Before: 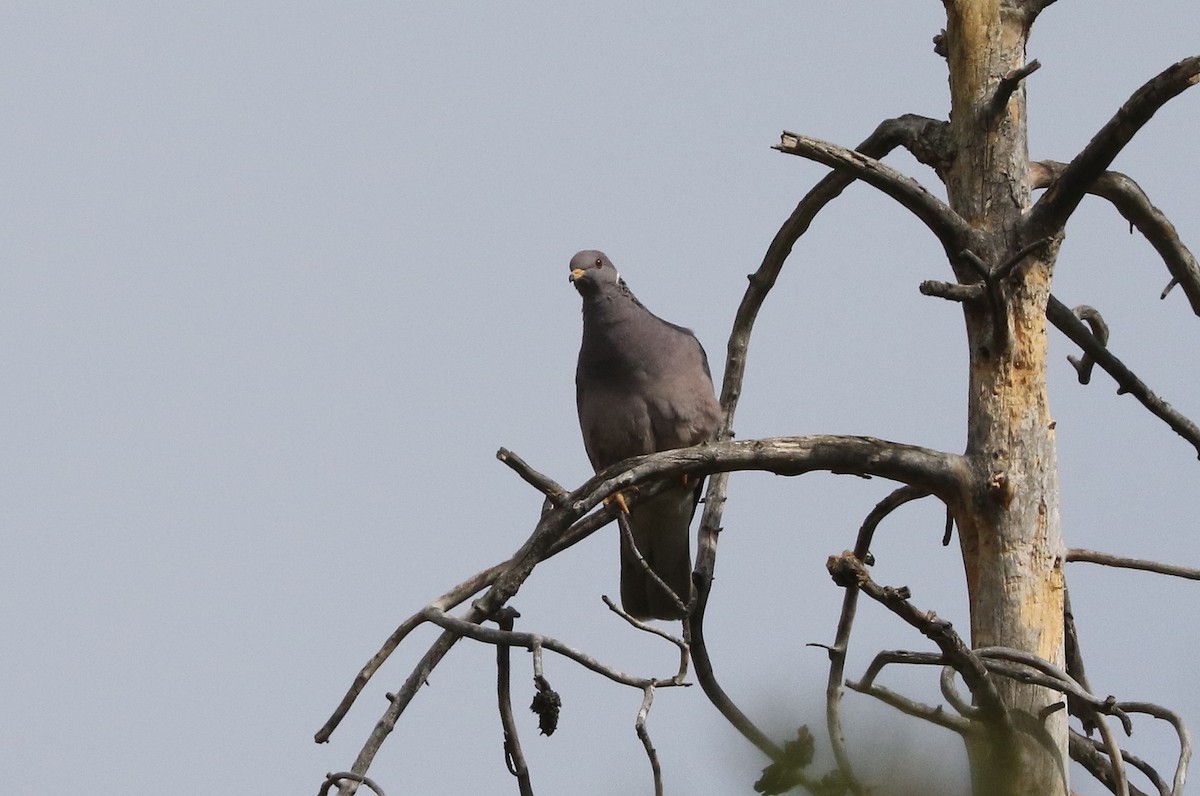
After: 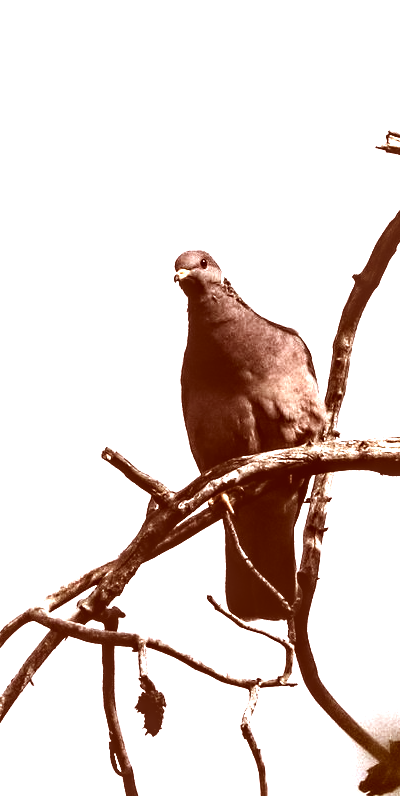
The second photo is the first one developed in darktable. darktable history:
exposure: exposure 0.647 EV, compensate highlight preservation false
contrast brightness saturation: contrast 0.292
crop: left 32.962%, right 33.643%
levels: levels [0.044, 0.475, 0.791]
local contrast: detail 130%
haze removal: compatibility mode true, adaptive false
color correction: highlights a* 9.09, highlights b* 8.52, shadows a* 39.62, shadows b* 39.54, saturation 0.8
